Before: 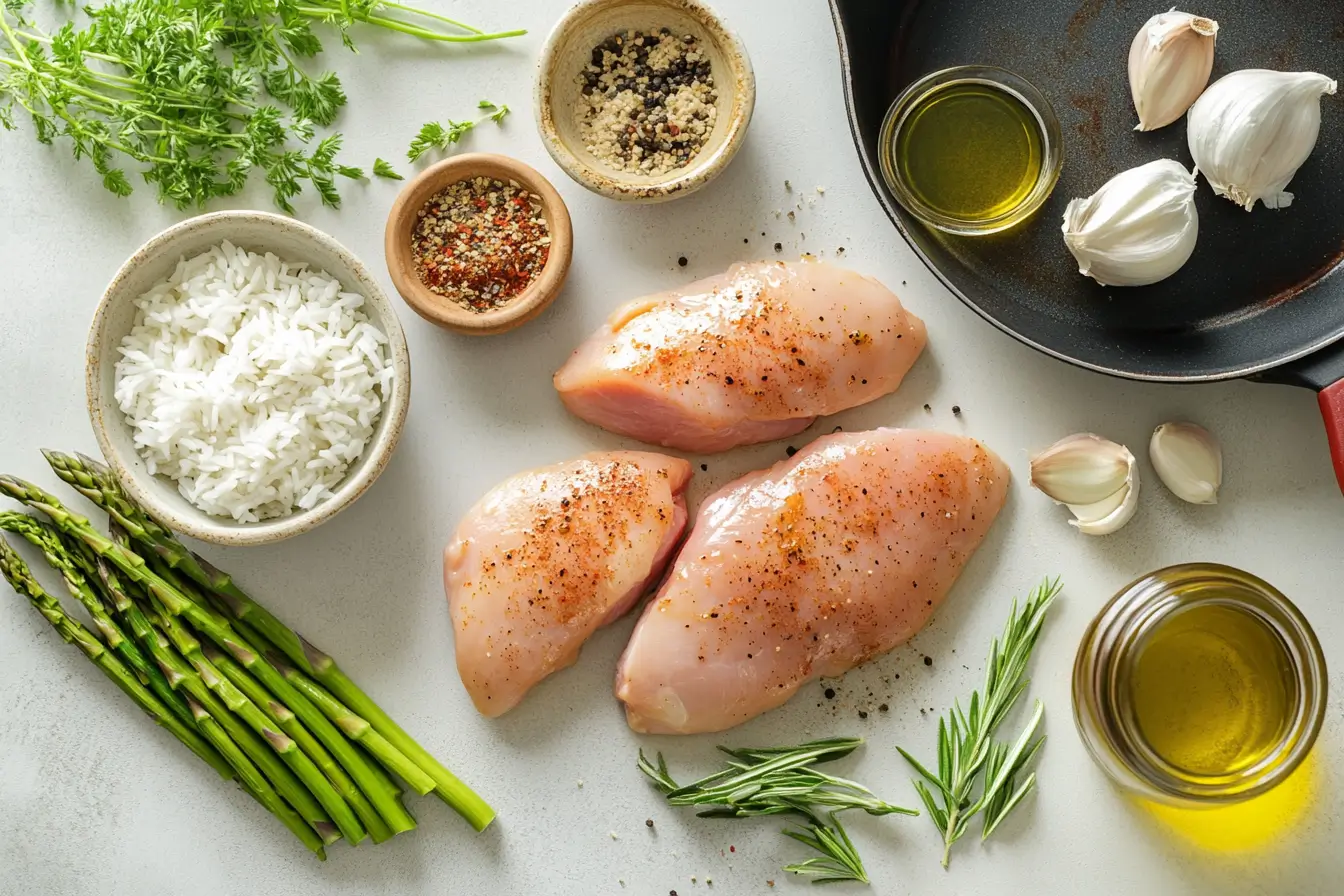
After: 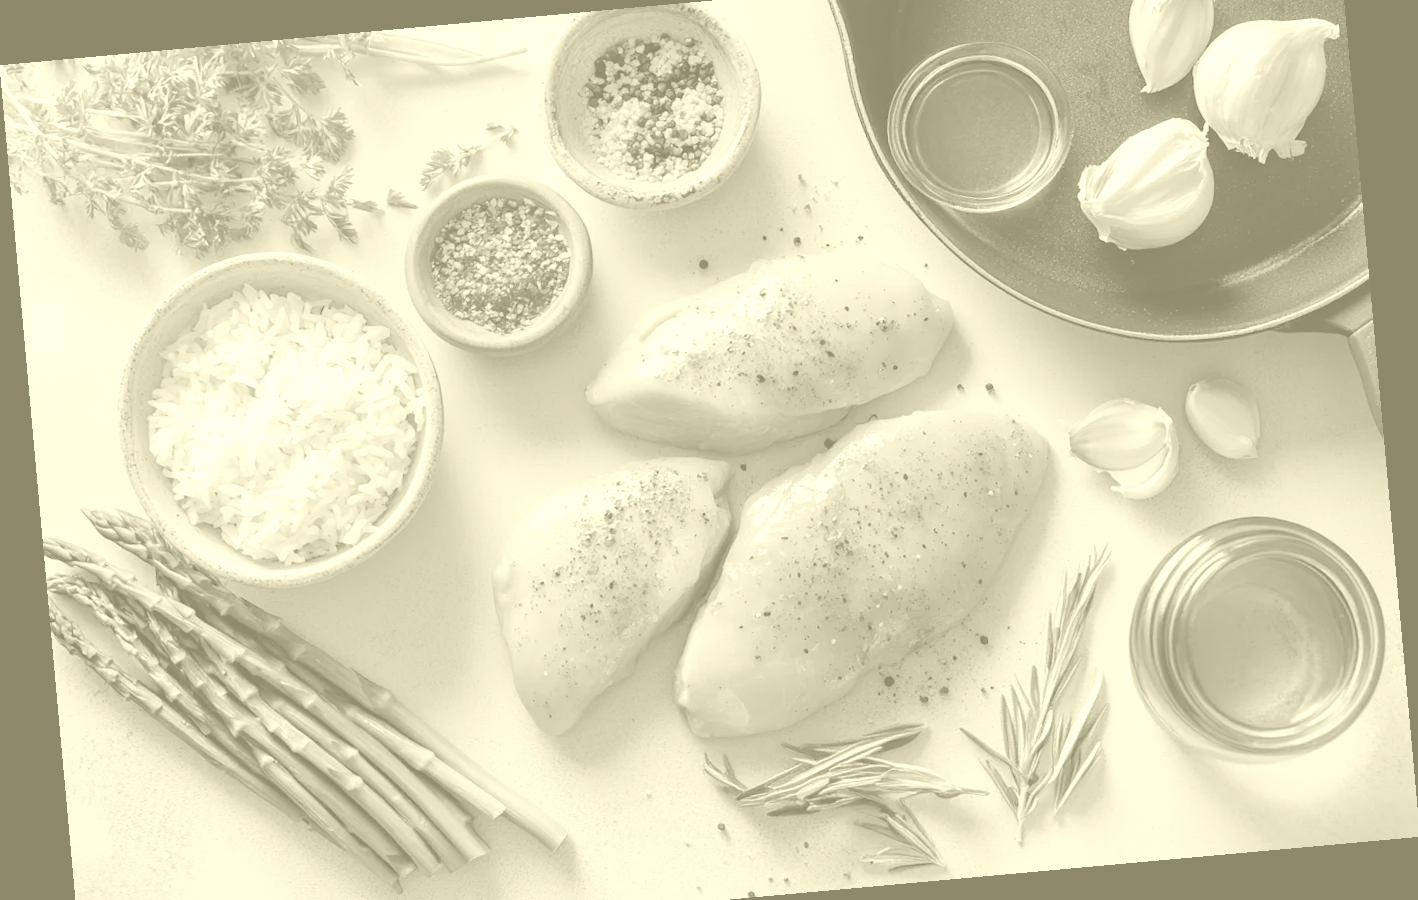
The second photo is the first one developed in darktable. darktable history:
crop and rotate: top 5.609%, bottom 5.609%
rotate and perspective: rotation -5.2°, automatic cropping off
colorize: hue 43.2°, saturation 40%, version 1
